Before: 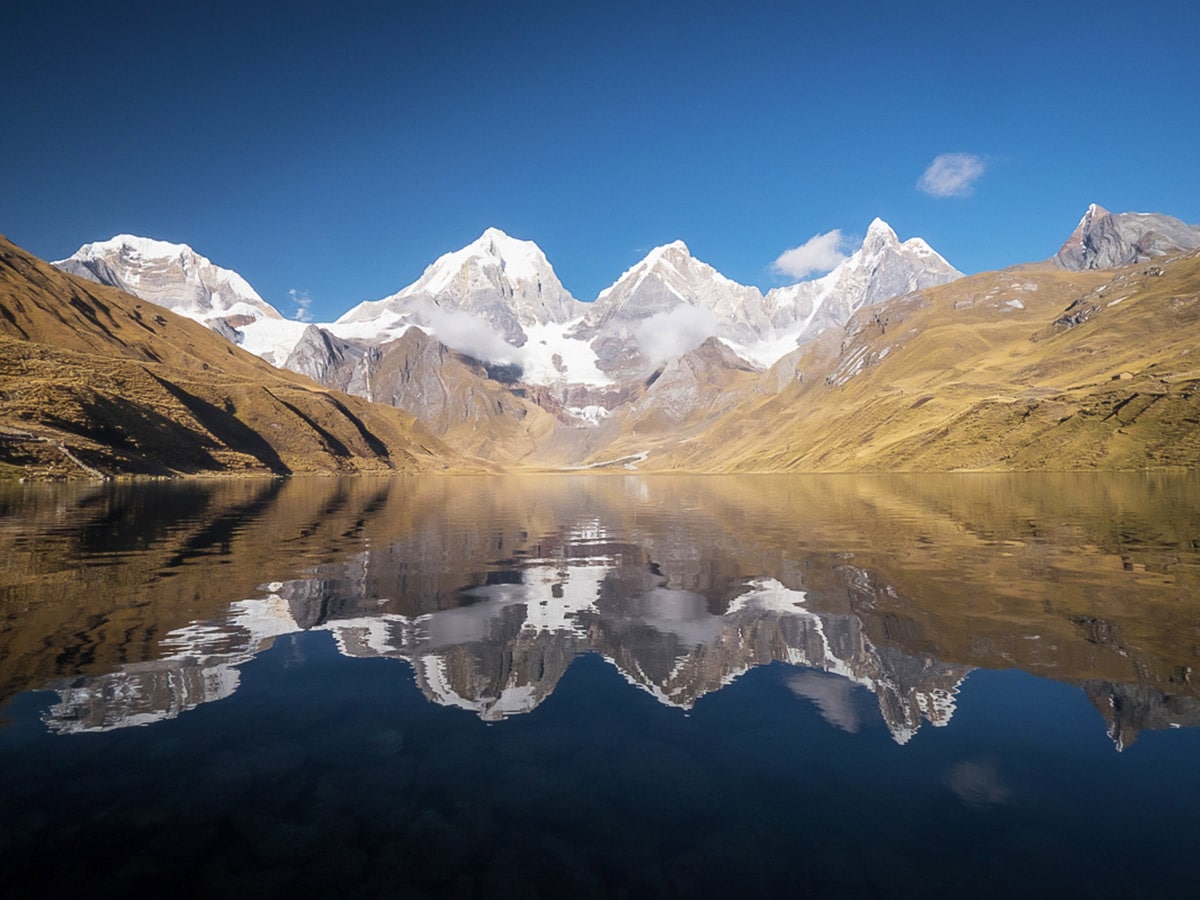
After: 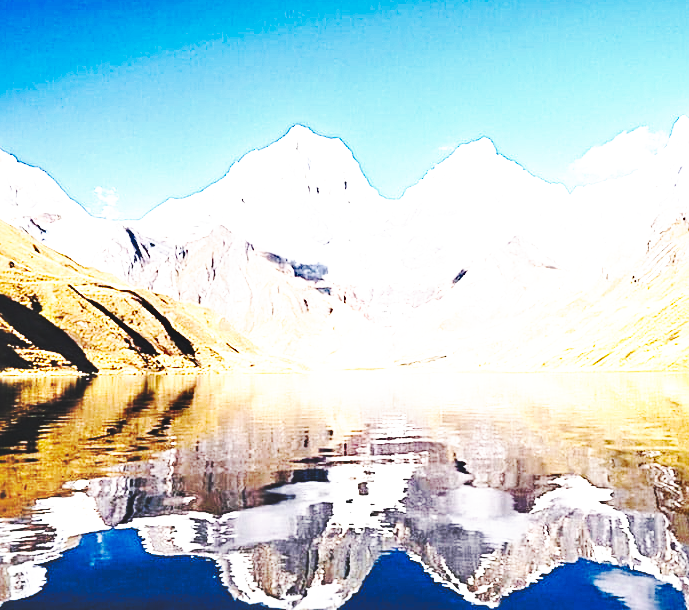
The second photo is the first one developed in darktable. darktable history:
crop: left 16.25%, top 11.4%, right 26.259%, bottom 20.799%
sharpen: radius 3.959
exposure: exposure 1.163 EV, compensate exposure bias true, compensate highlight preservation false
tone curve: curves: ch0 [(0, 0) (0.536, 0.402) (1, 1)], preserve colors none
shadows and highlights: low approximation 0.01, soften with gaussian
base curve: curves: ch0 [(0, 0.015) (0.085, 0.116) (0.134, 0.298) (0.19, 0.545) (0.296, 0.764) (0.599, 0.982) (1, 1)], preserve colors none
